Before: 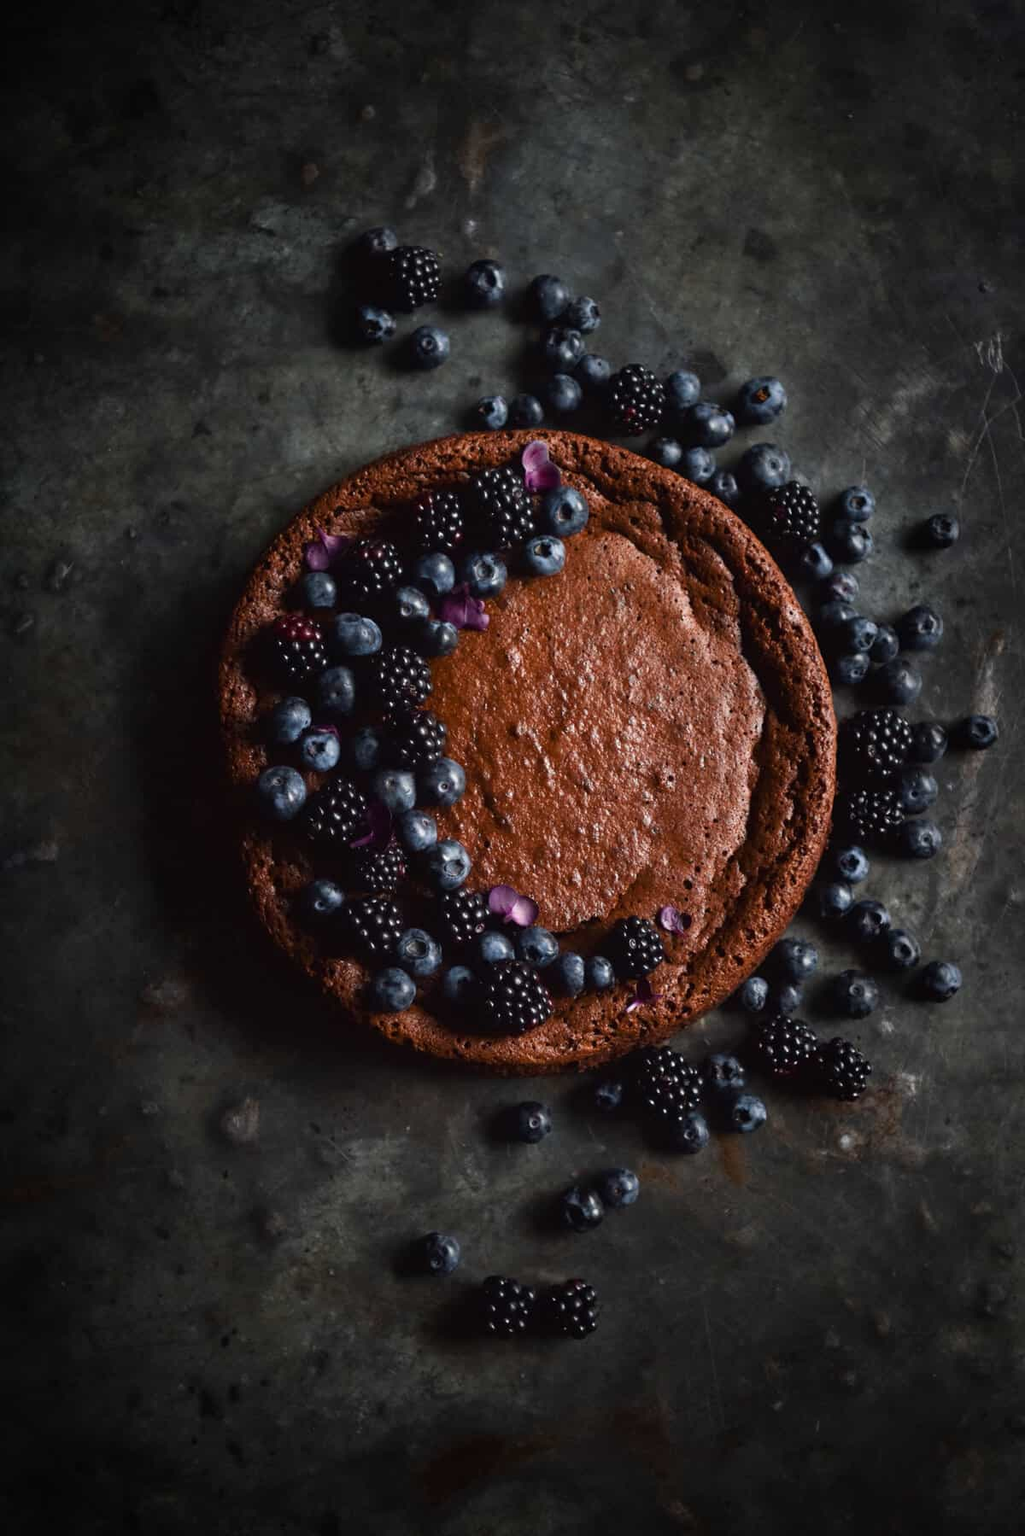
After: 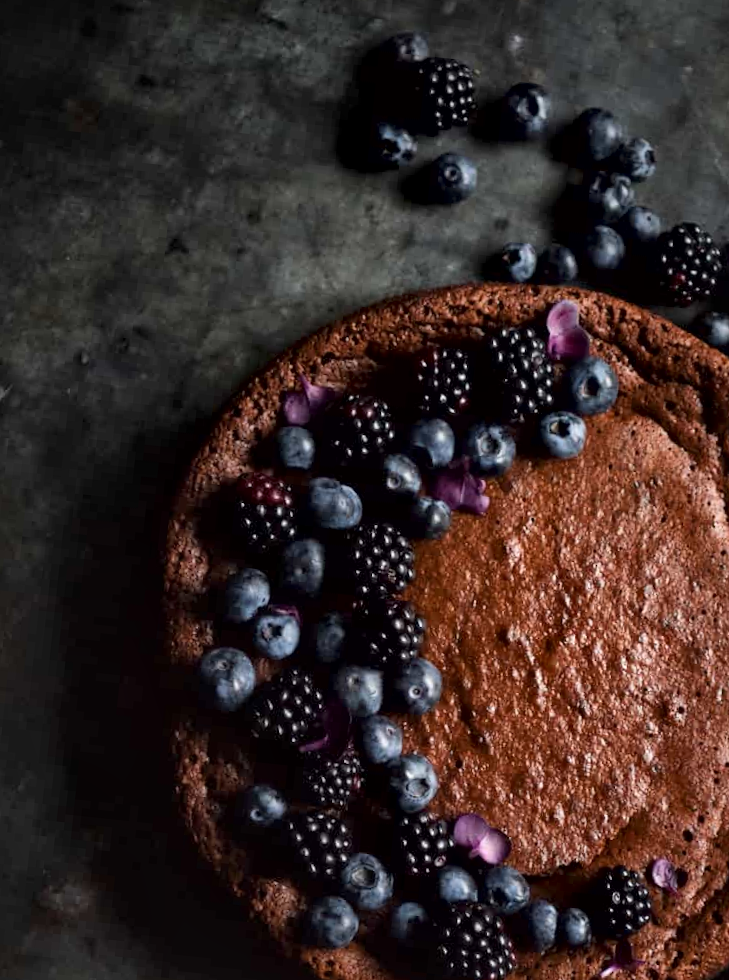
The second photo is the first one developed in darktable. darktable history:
local contrast: mode bilateral grid, contrast 25, coarseness 60, detail 151%, midtone range 0.2
crop and rotate: angle -6.02°, left 2.266%, top 6.609%, right 27.73%, bottom 30.621%
